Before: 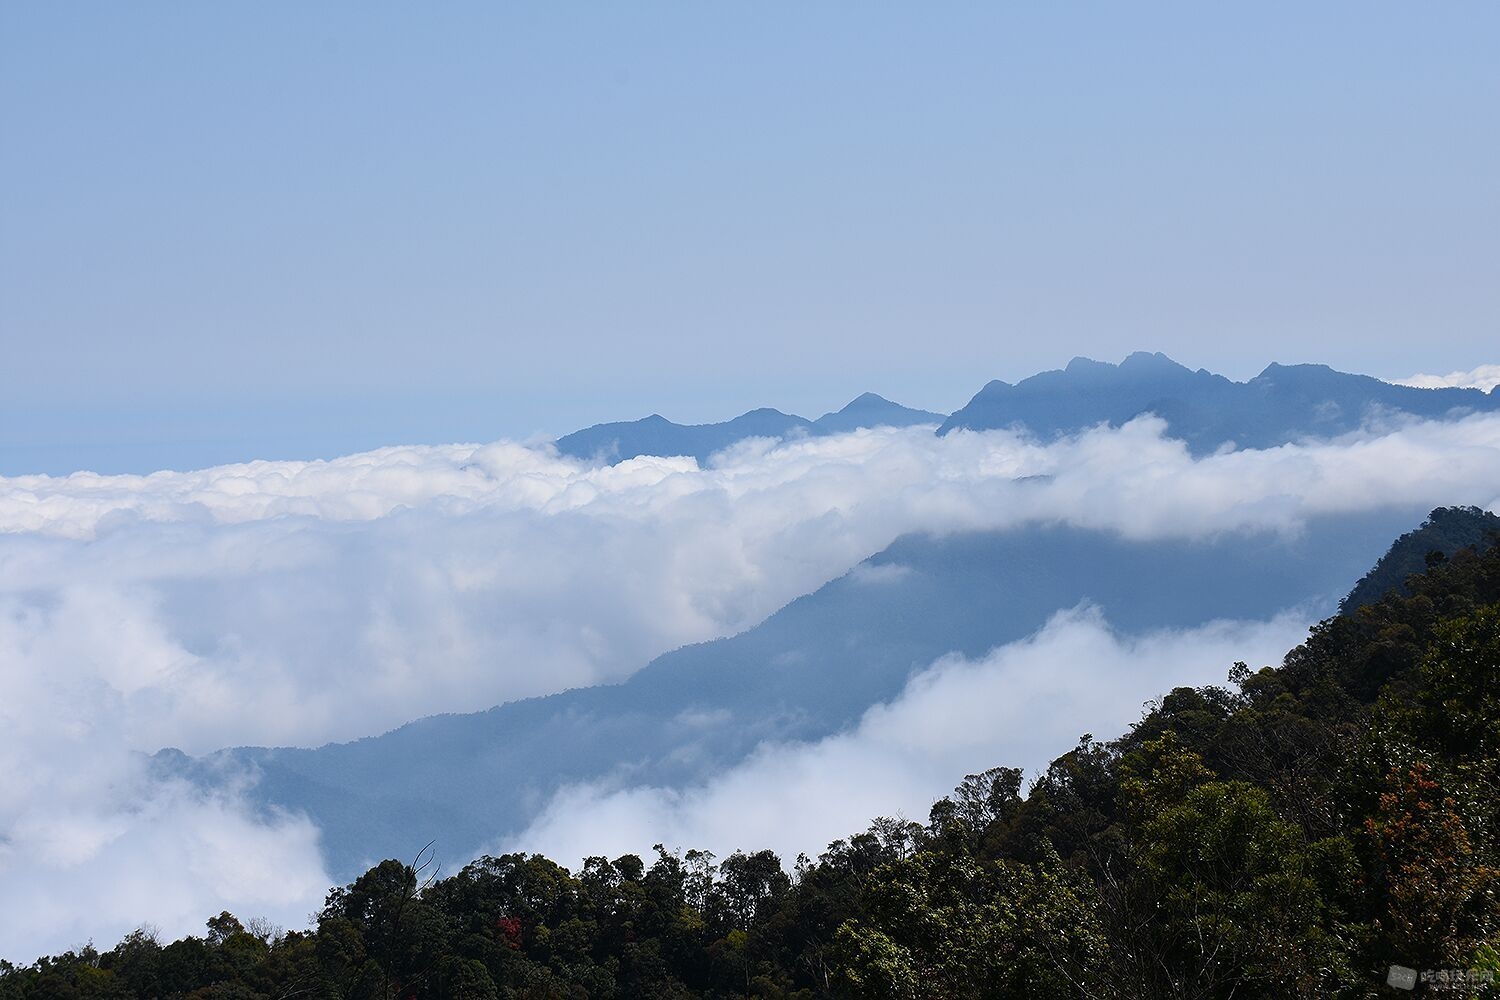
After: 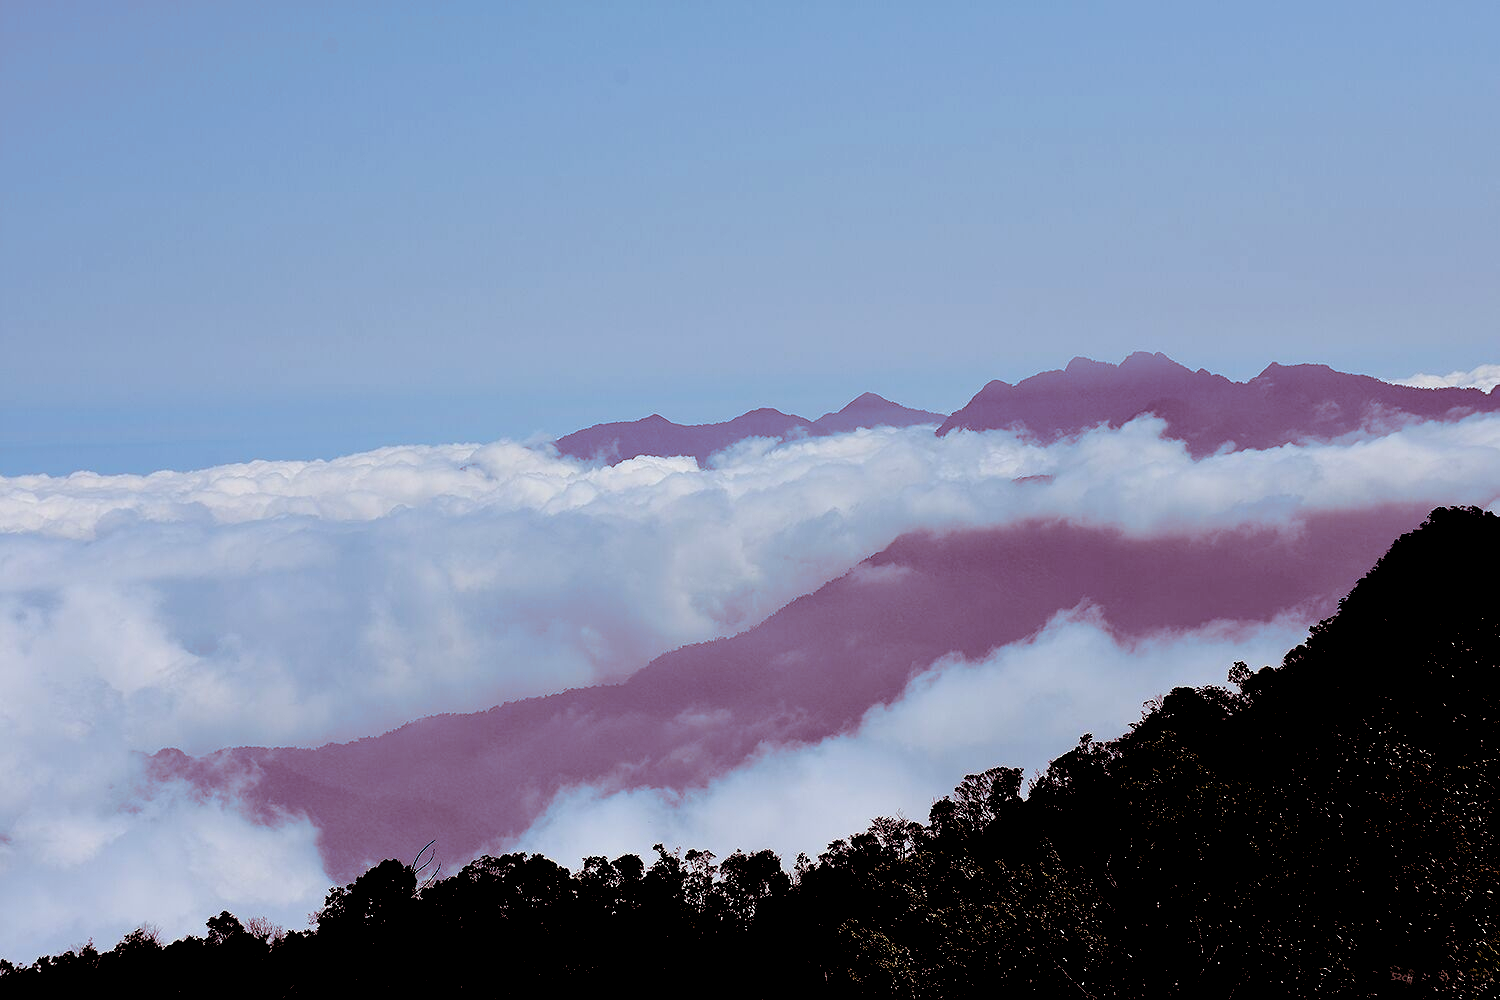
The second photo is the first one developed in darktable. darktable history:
split-toning: highlights › hue 187.2°, highlights › saturation 0.83, balance -68.05, compress 56.43%
exposure: black level correction 0.1, exposure -0.092 EV, compensate highlight preservation false
